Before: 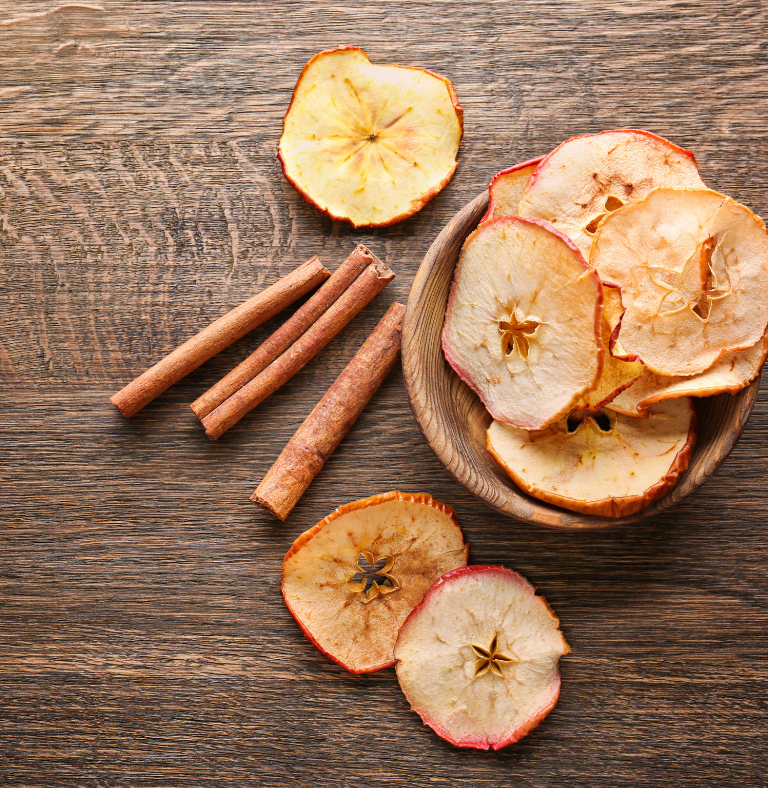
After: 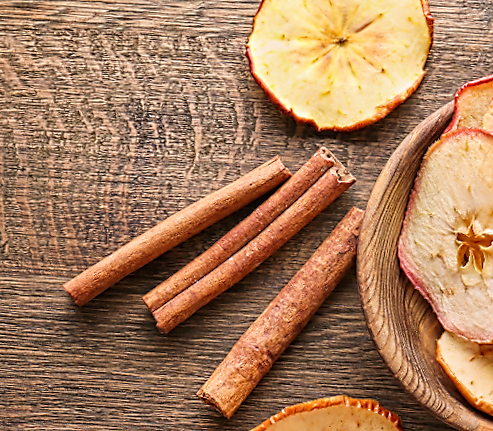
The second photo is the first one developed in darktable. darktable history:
velvia: on, module defaults
crop and rotate: angle -4.99°, left 2.122%, top 6.945%, right 27.566%, bottom 30.519%
rotate and perspective: rotation -1.42°, crop left 0.016, crop right 0.984, crop top 0.035, crop bottom 0.965
contrast equalizer: y [[0.5, 0.5, 0.5, 0.515, 0.749, 0.84], [0.5 ×6], [0.5 ×6], [0, 0, 0, 0.001, 0.067, 0.262], [0 ×6]]
